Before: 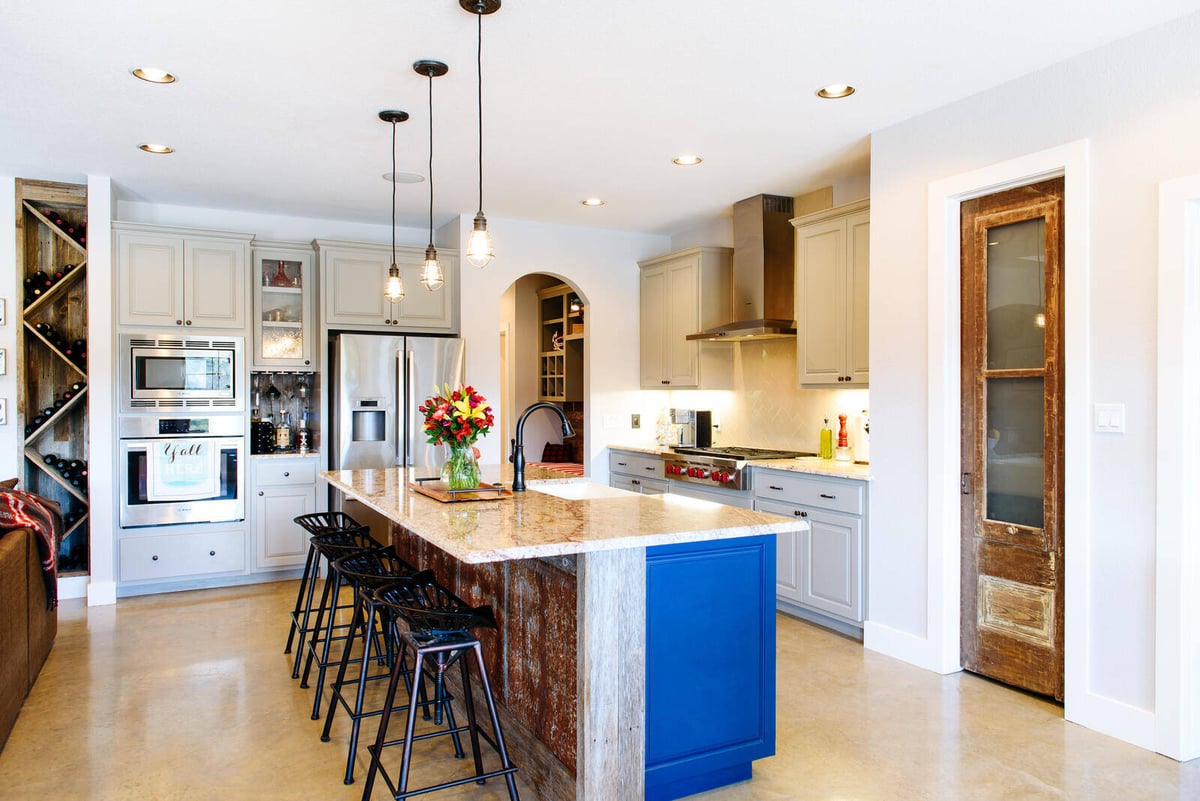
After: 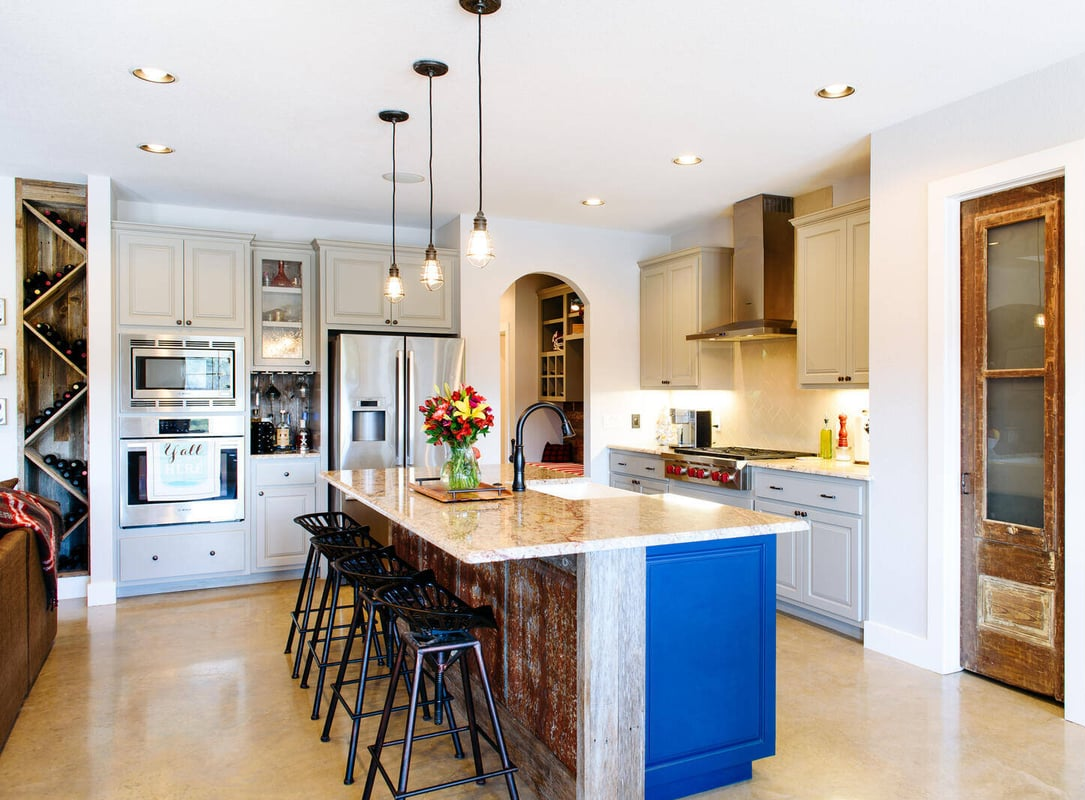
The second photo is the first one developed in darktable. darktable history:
crop: right 9.522%, bottom 0.025%
